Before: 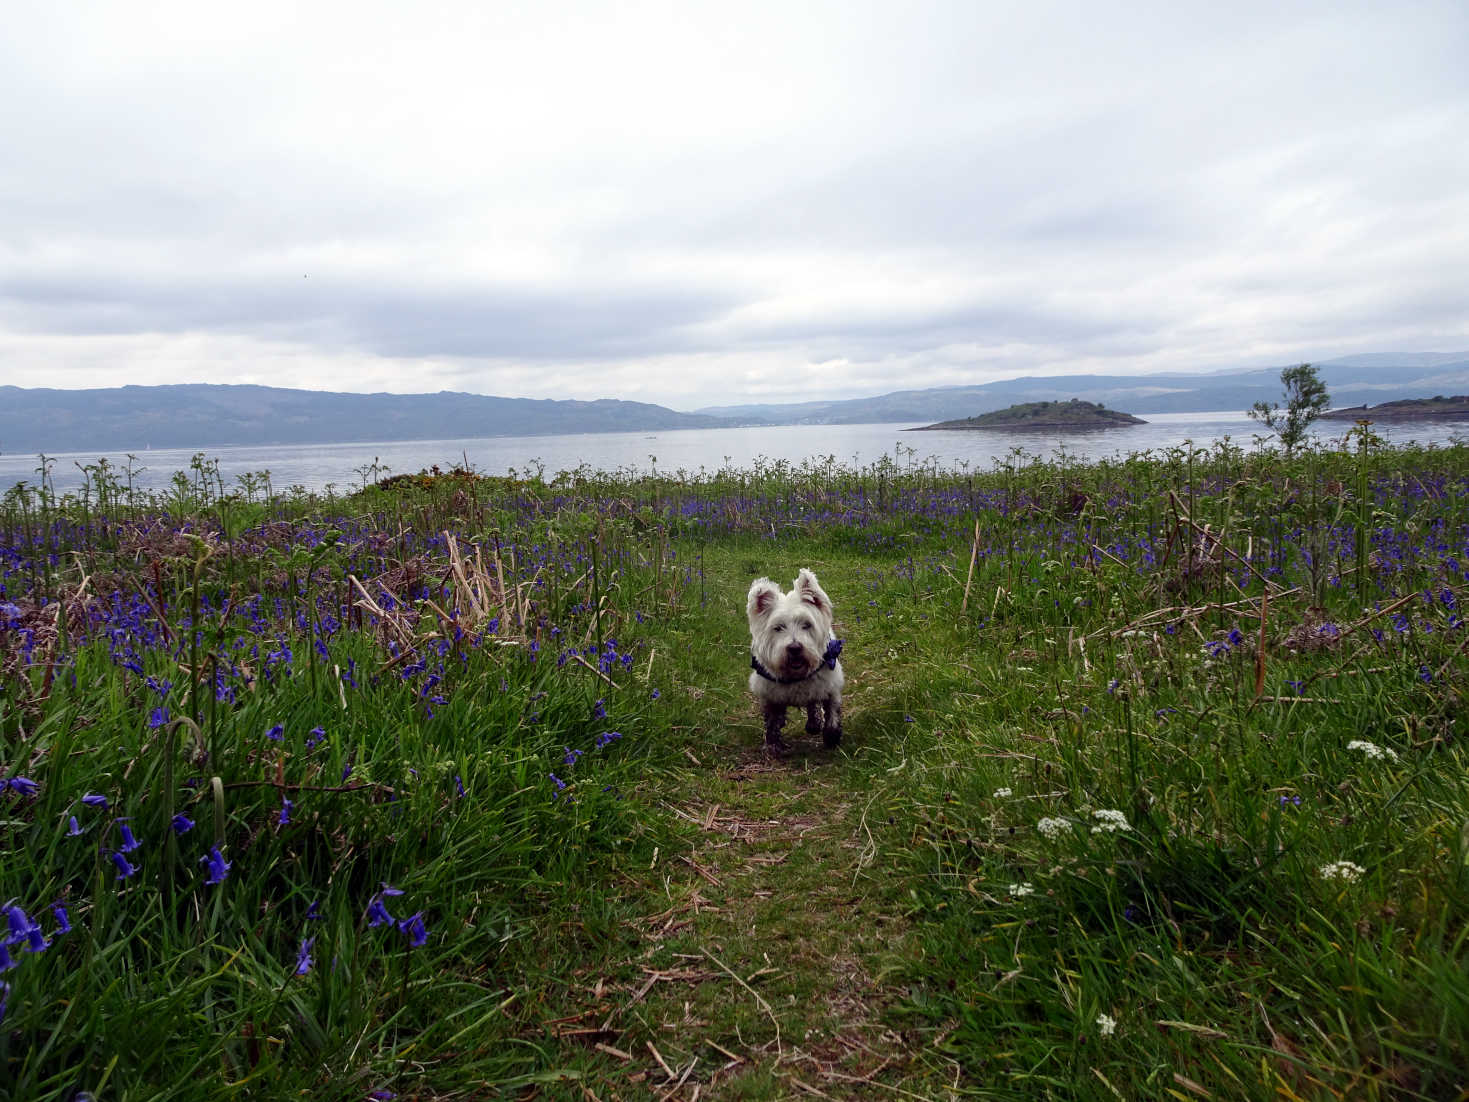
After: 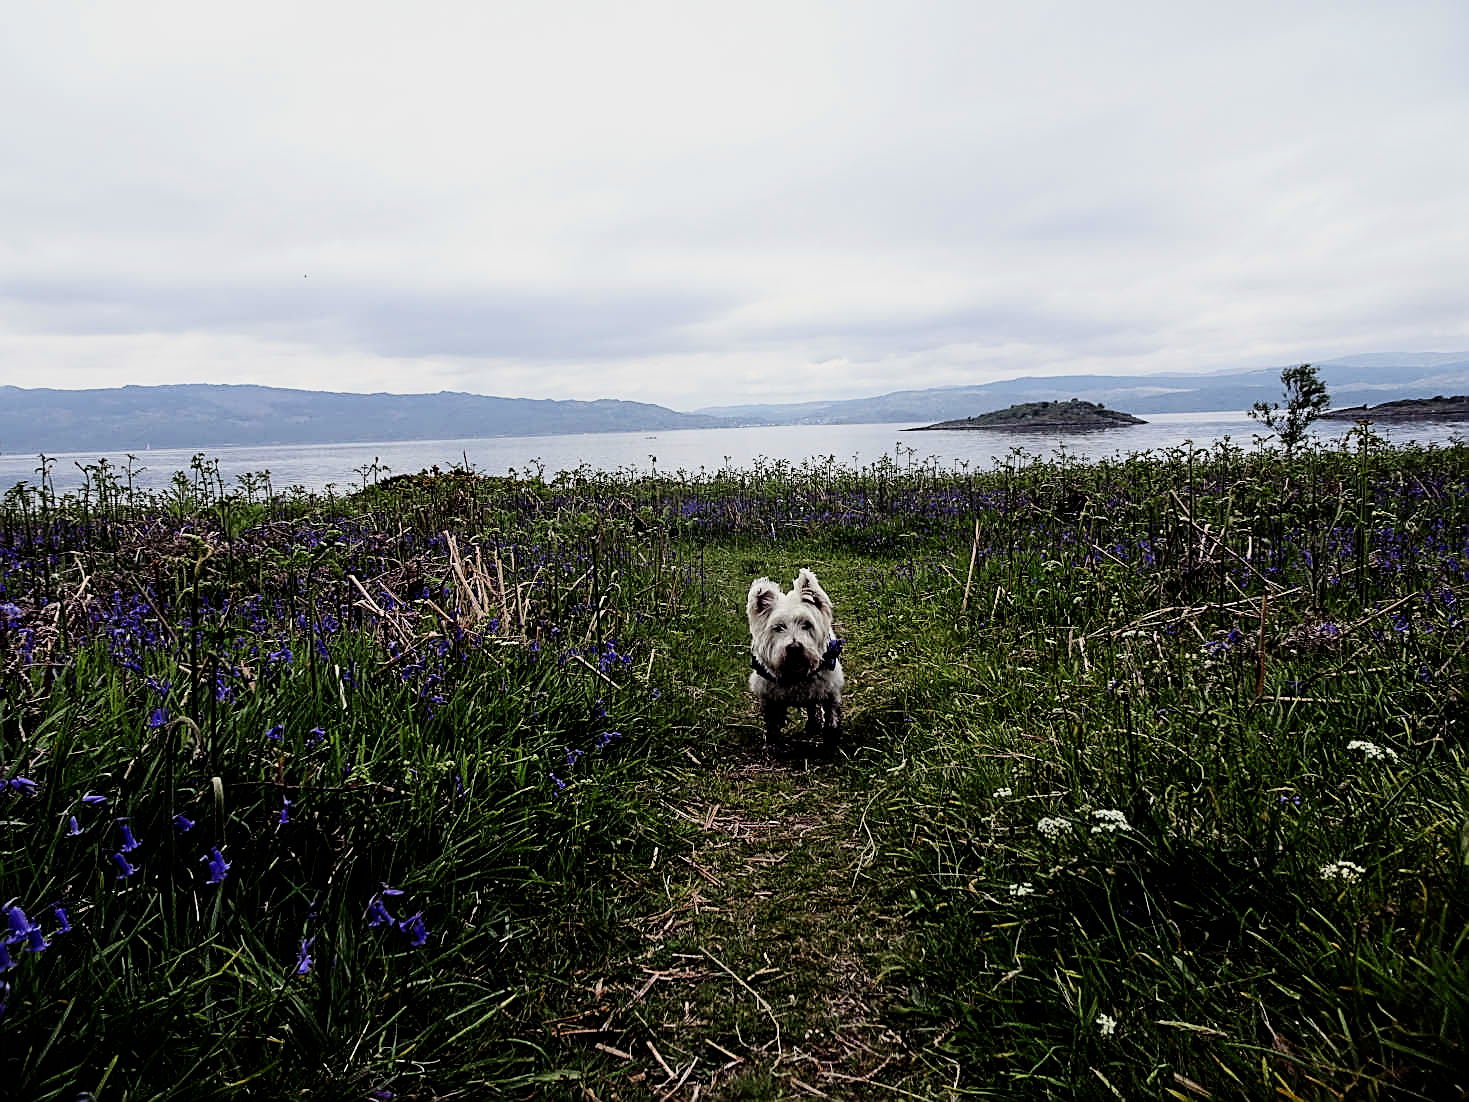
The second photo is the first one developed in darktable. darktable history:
filmic rgb: black relative exposure -5.04 EV, white relative exposure 3.98 EV, hardness 2.9, contrast 1.516
sharpen: amount 1.001
